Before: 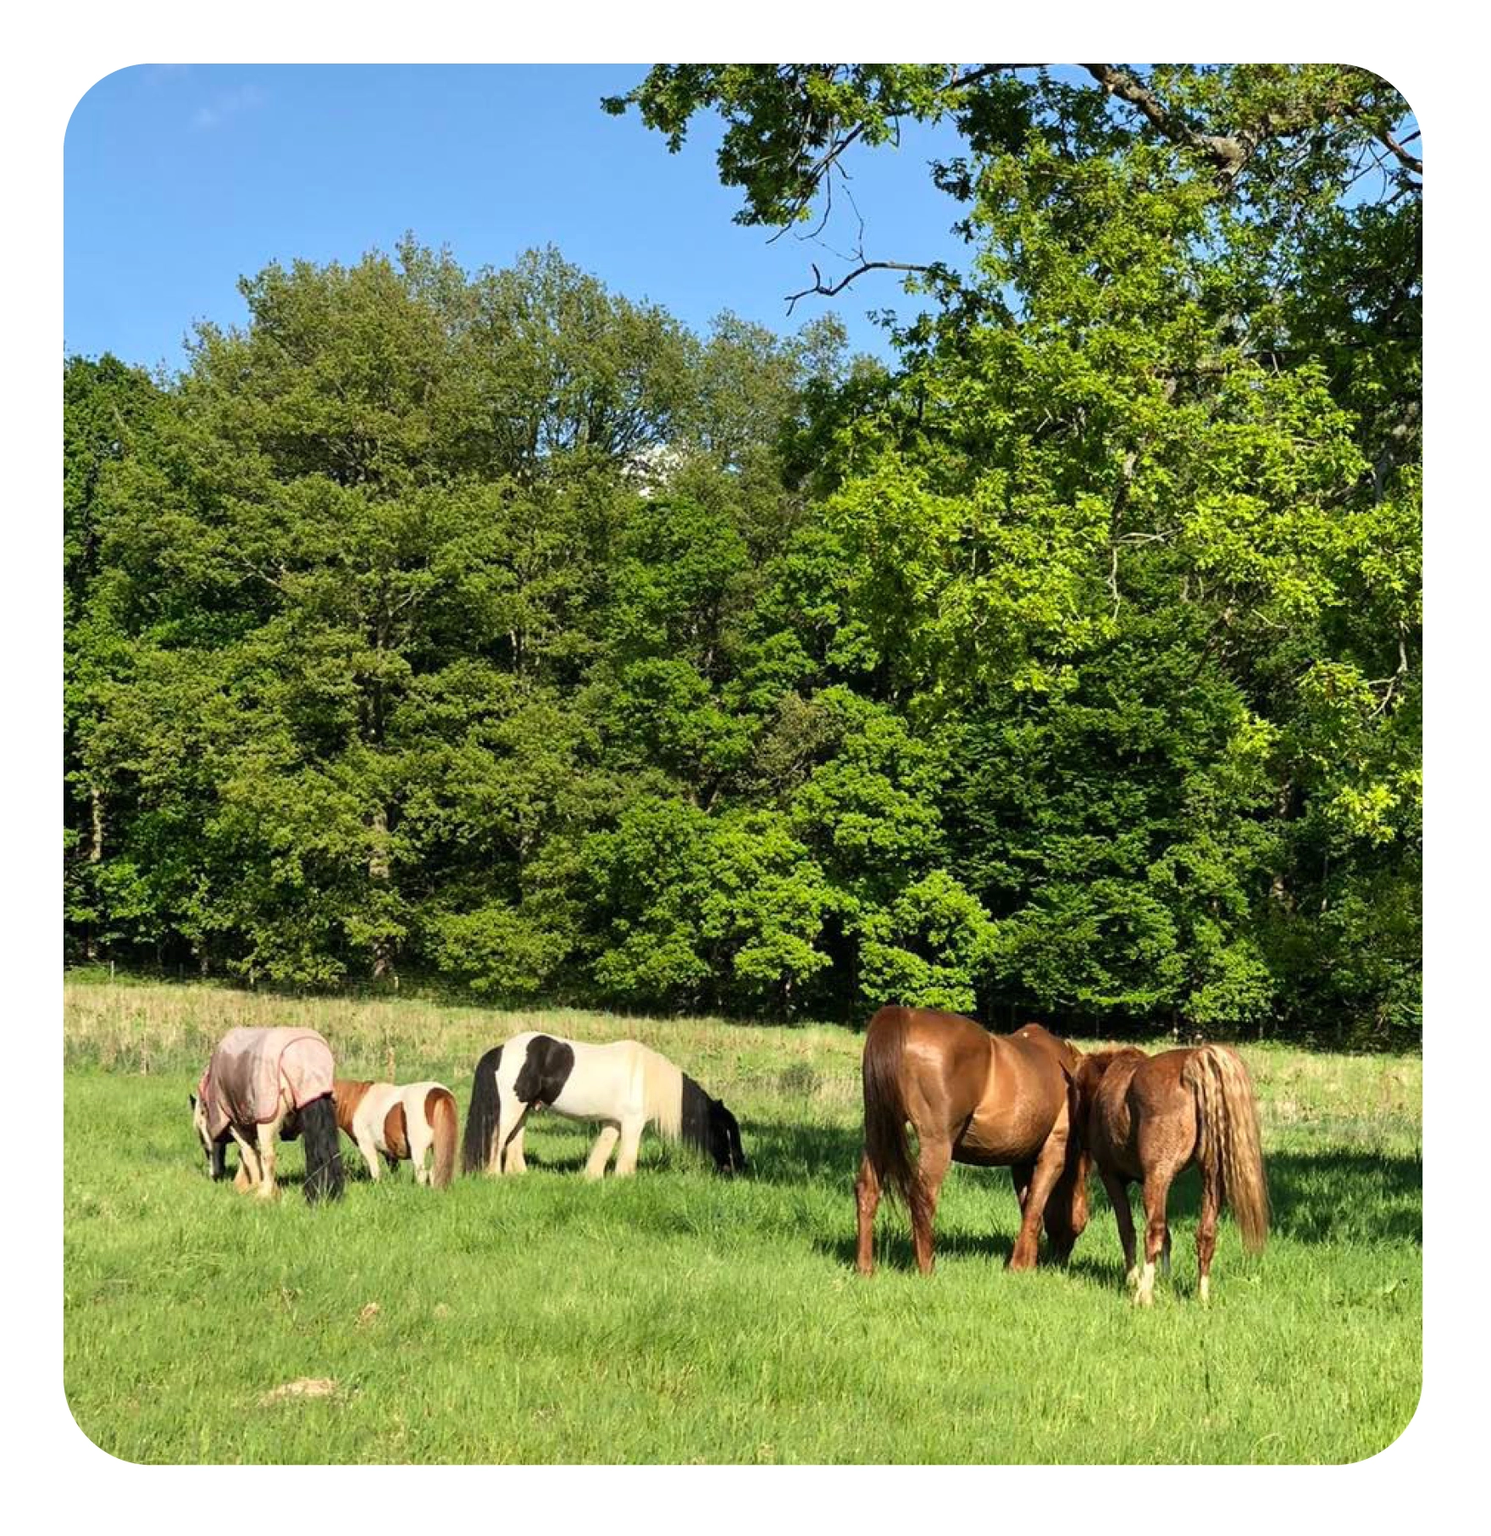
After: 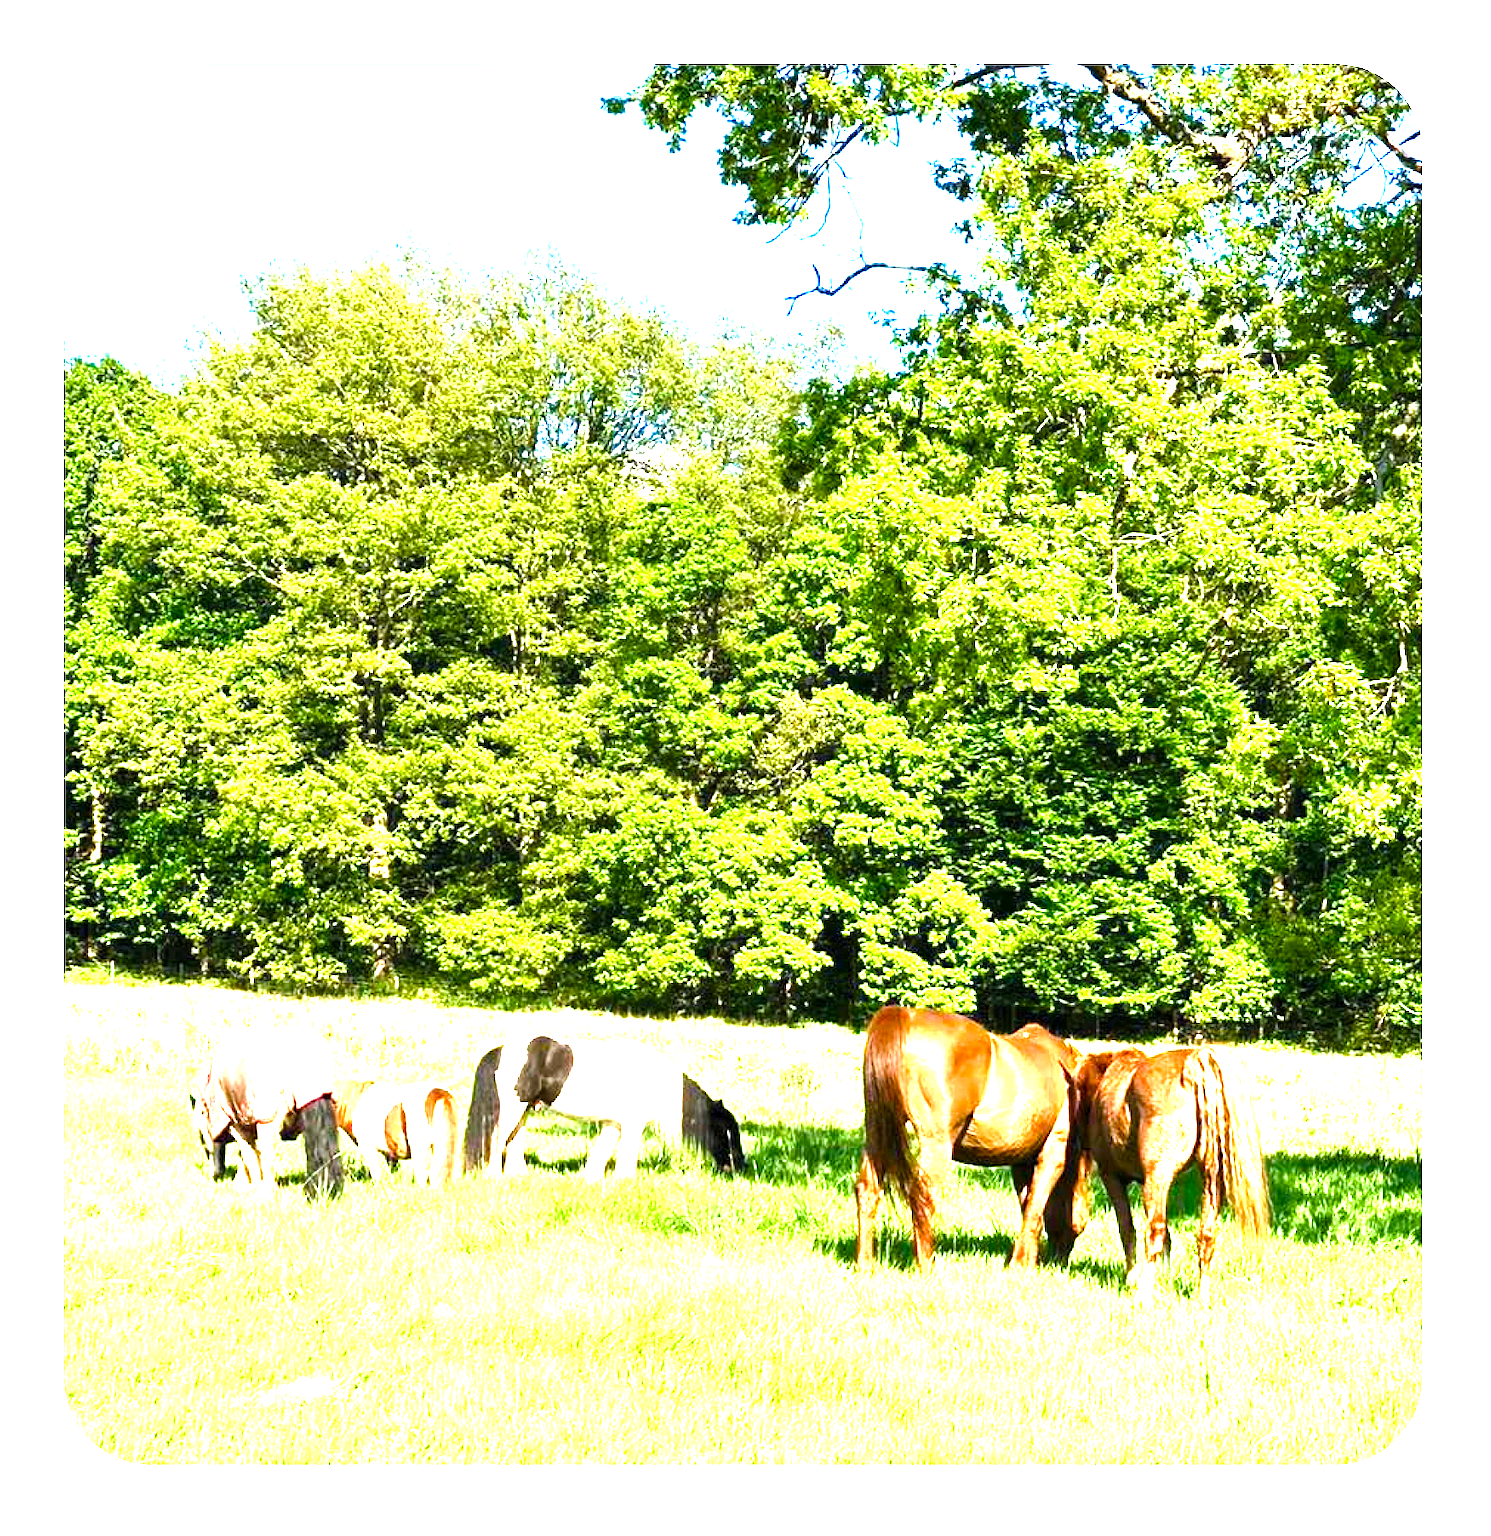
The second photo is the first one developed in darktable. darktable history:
levels: levels [0.012, 0.367, 0.697]
exposure: black level correction 0, exposure 1.35 EV, compensate exposure bias true, compensate highlight preservation false
color balance rgb: perceptual saturation grading › global saturation 20%, perceptual saturation grading › highlights -25%, perceptual saturation grading › shadows 50%
